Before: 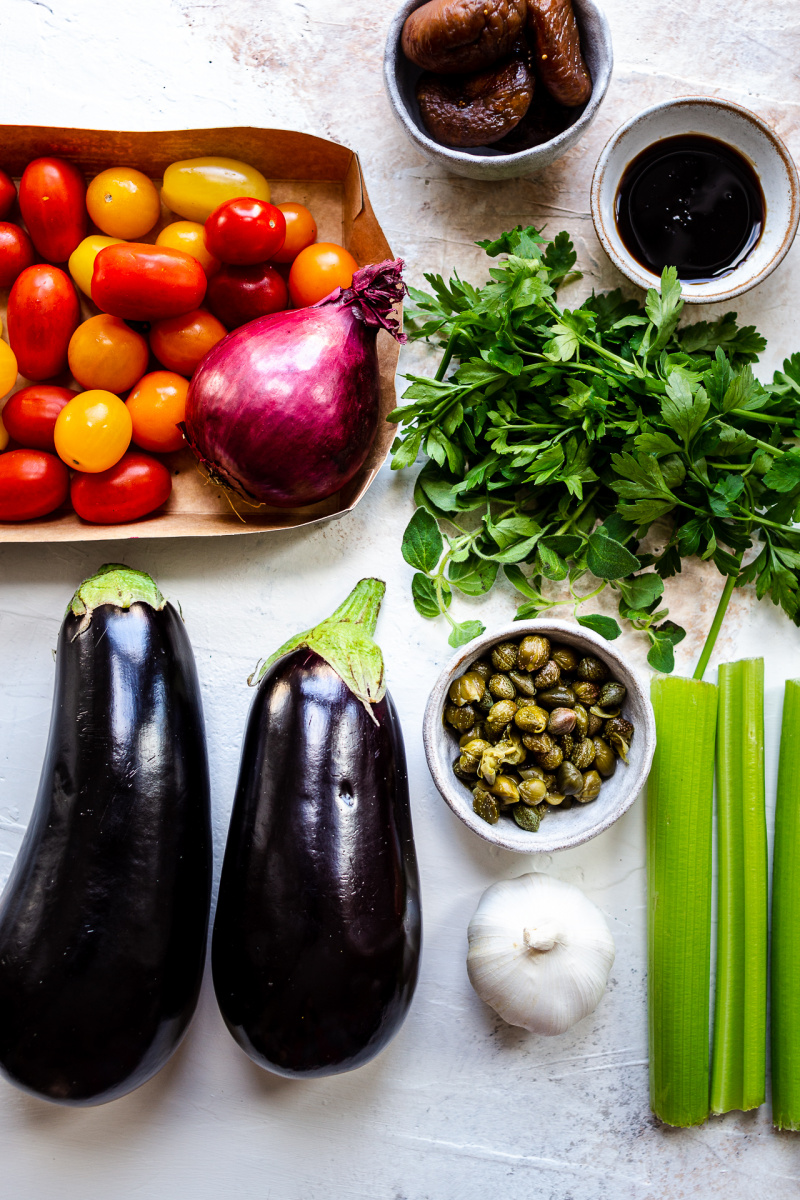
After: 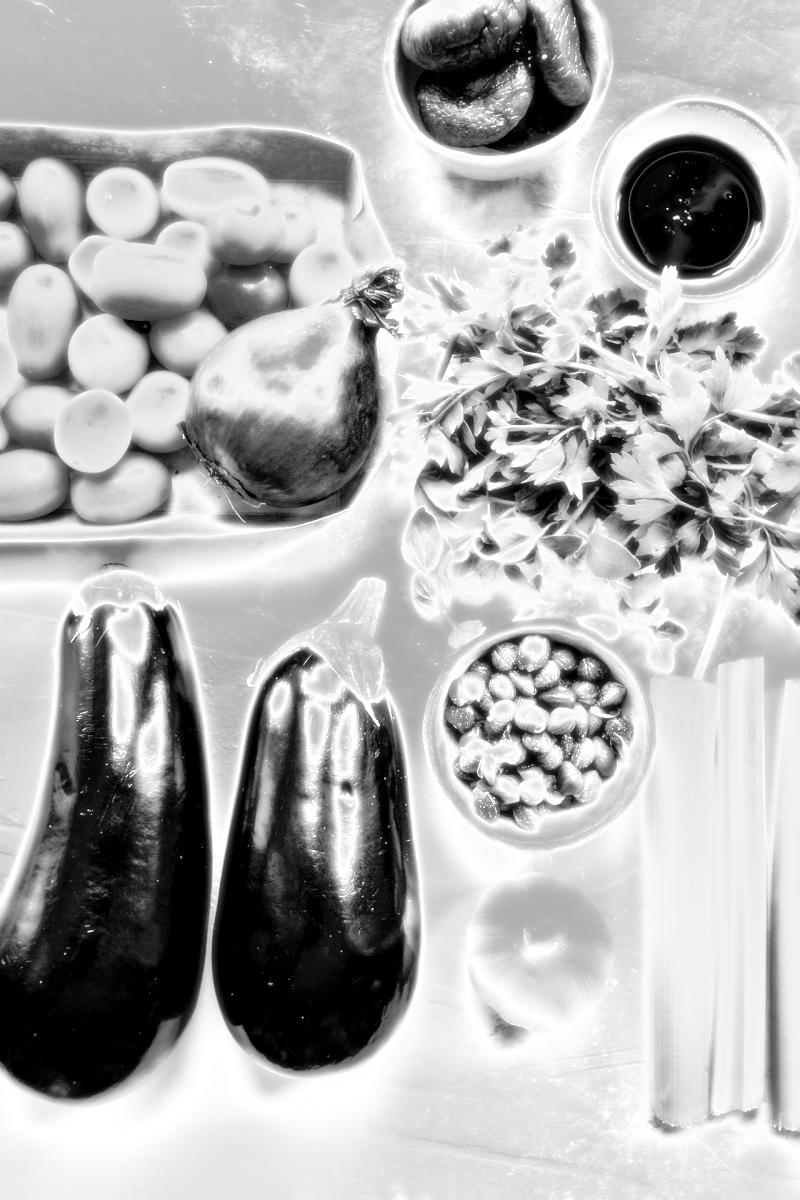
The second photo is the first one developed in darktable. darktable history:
bloom: size 0%, threshold 54.82%, strength 8.31%
shadows and highlights: shadows 4.1, highlights -17.6, soften with gaussian
tone equalizer: -7 EV 0.15 EV, -6 EV 0.6 EV, -5 EV 1.15 EV, -4 EV 1.33 EV, -3 EV 1.15 EV, -2 EV 0.6 EV, -1 EV 0.15 EV, mask exposure compensation -0.5 EV
exposure: black level correction 0.001, exposure 1.719 EV, compensate exposure bias true, compensate highlight preservation false
monochrome: on, module defaults
